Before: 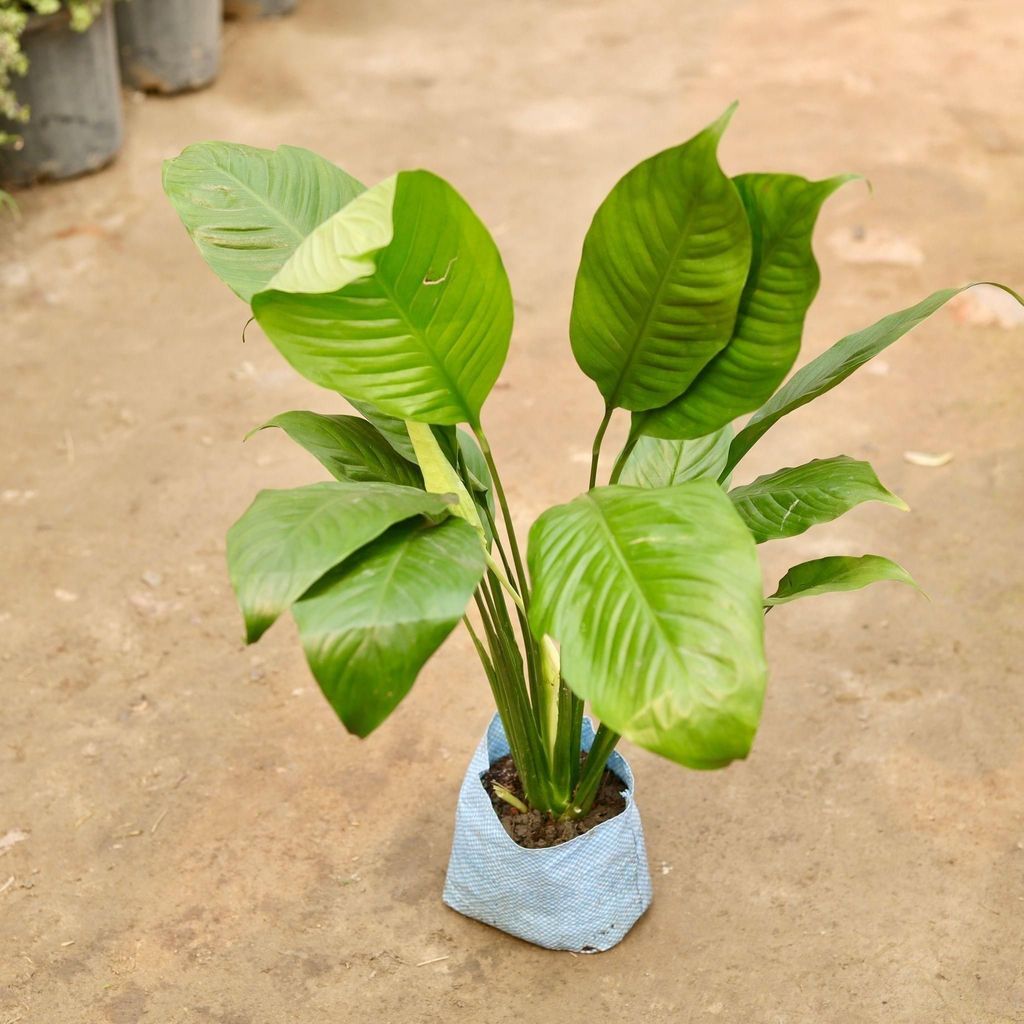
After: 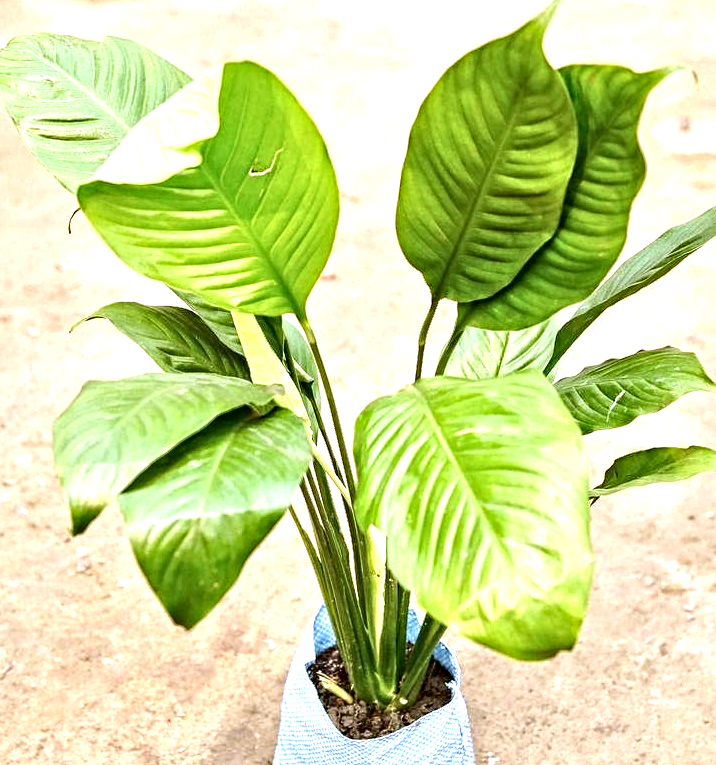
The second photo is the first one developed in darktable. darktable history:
tone equalizer: -8 EV -0.417 EV, -7 EV -0.389 EV, -6 EV -0.333 EV, -5 EV -0.222 EV, -3 EV 0.222 EV, -2 EV 0.333 EV, -1 EV 0.389 EV, +0 EV 0.417 EV, edges refinement/feathering 500, mask exposure compensation -1.57 EV, preserve details no
contrast equalizer: octaves 7, y [[0.5, 0.542, 0.583, 0.625, 0.667, 0.708], [0.5 ×6], [0.5 ×6], [0 ×6], [0 ×6]]
contrast brightness saturation: saturation -0.1
crop and rotate: left 17.046%, top 10.659%, right 12.989%, bottom 14.553%
exposure: exposure 0.661 EV, compensate highlight preservation false
white balance: red 0.967, blue 1.119, emerald 0.756
haze removal: compatibility mode true, adaptive false
